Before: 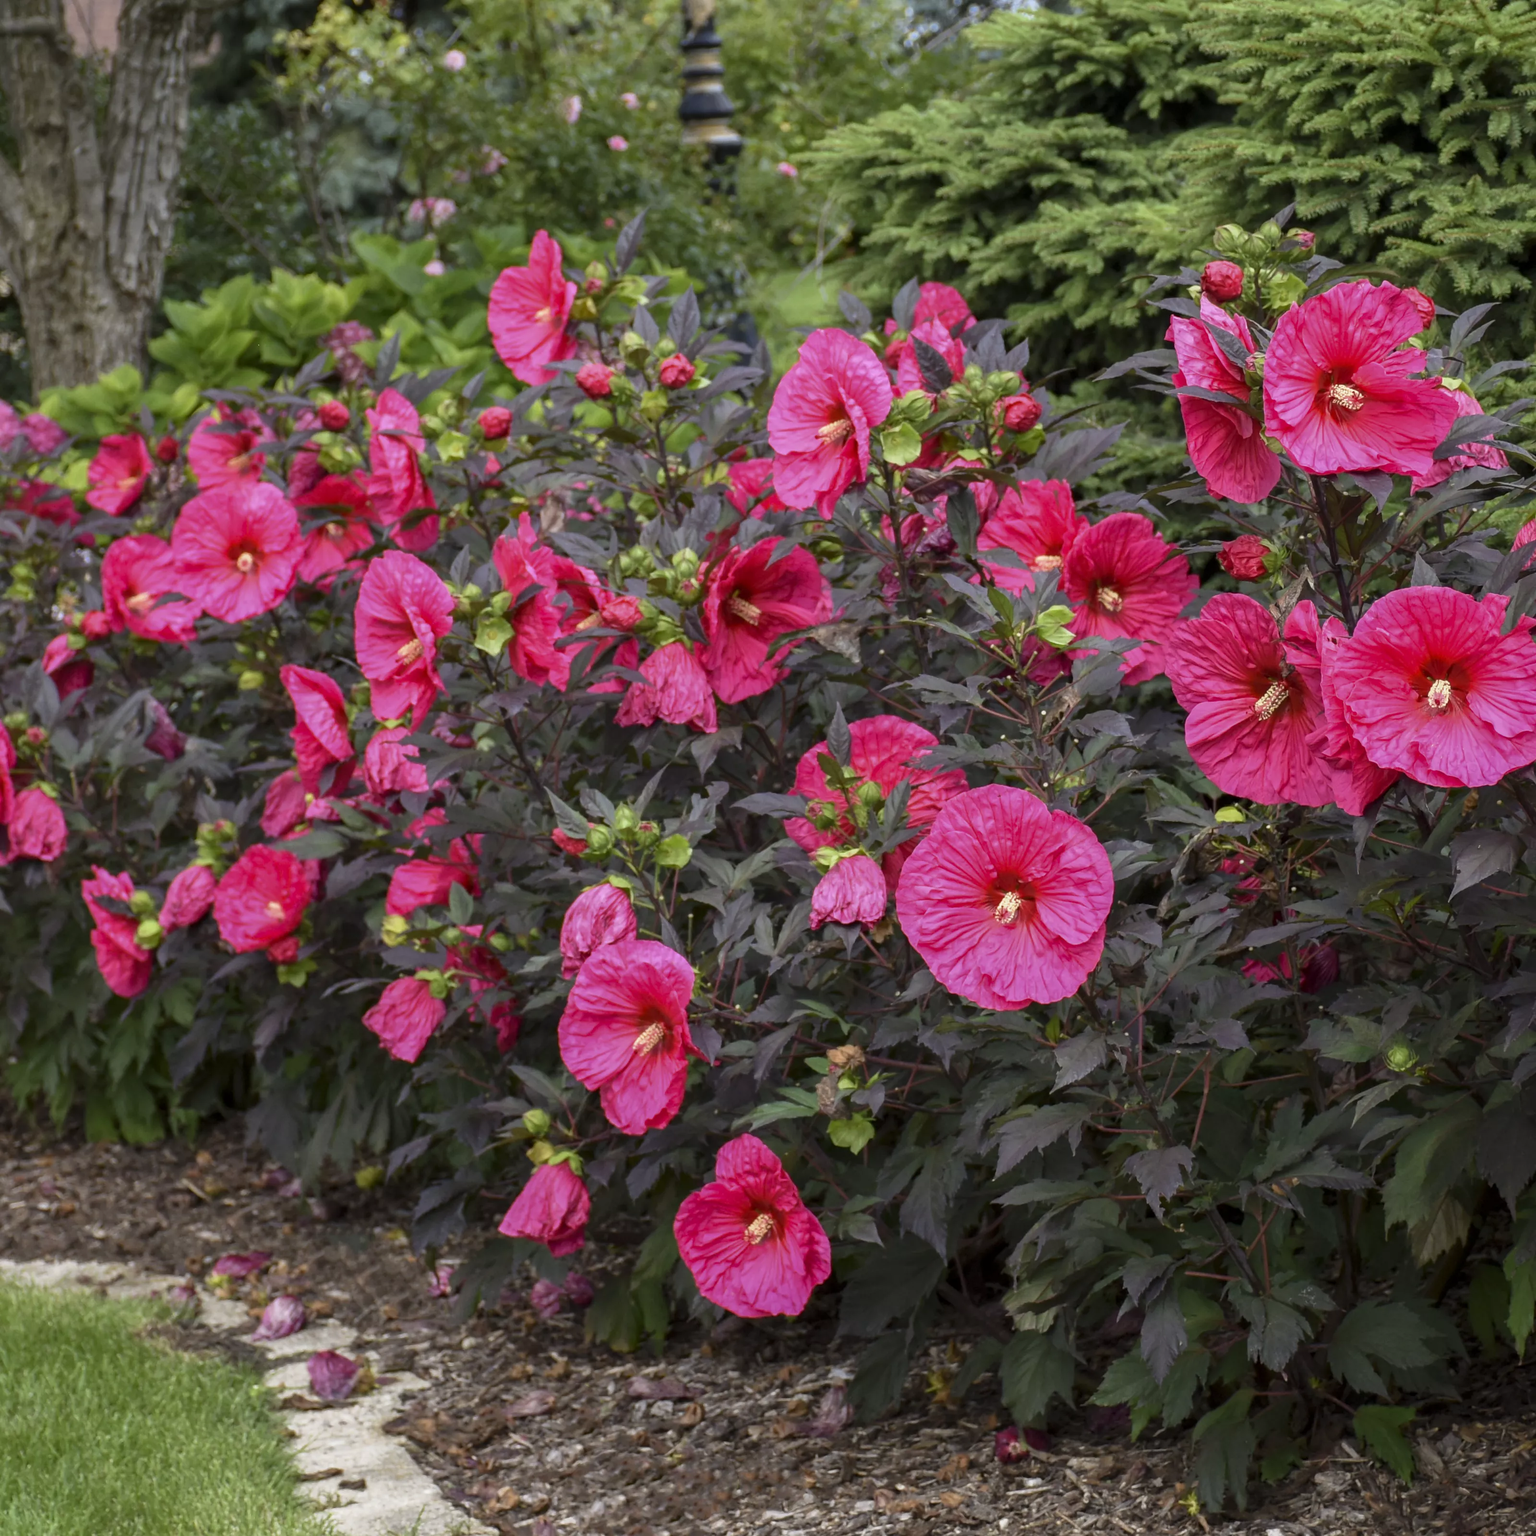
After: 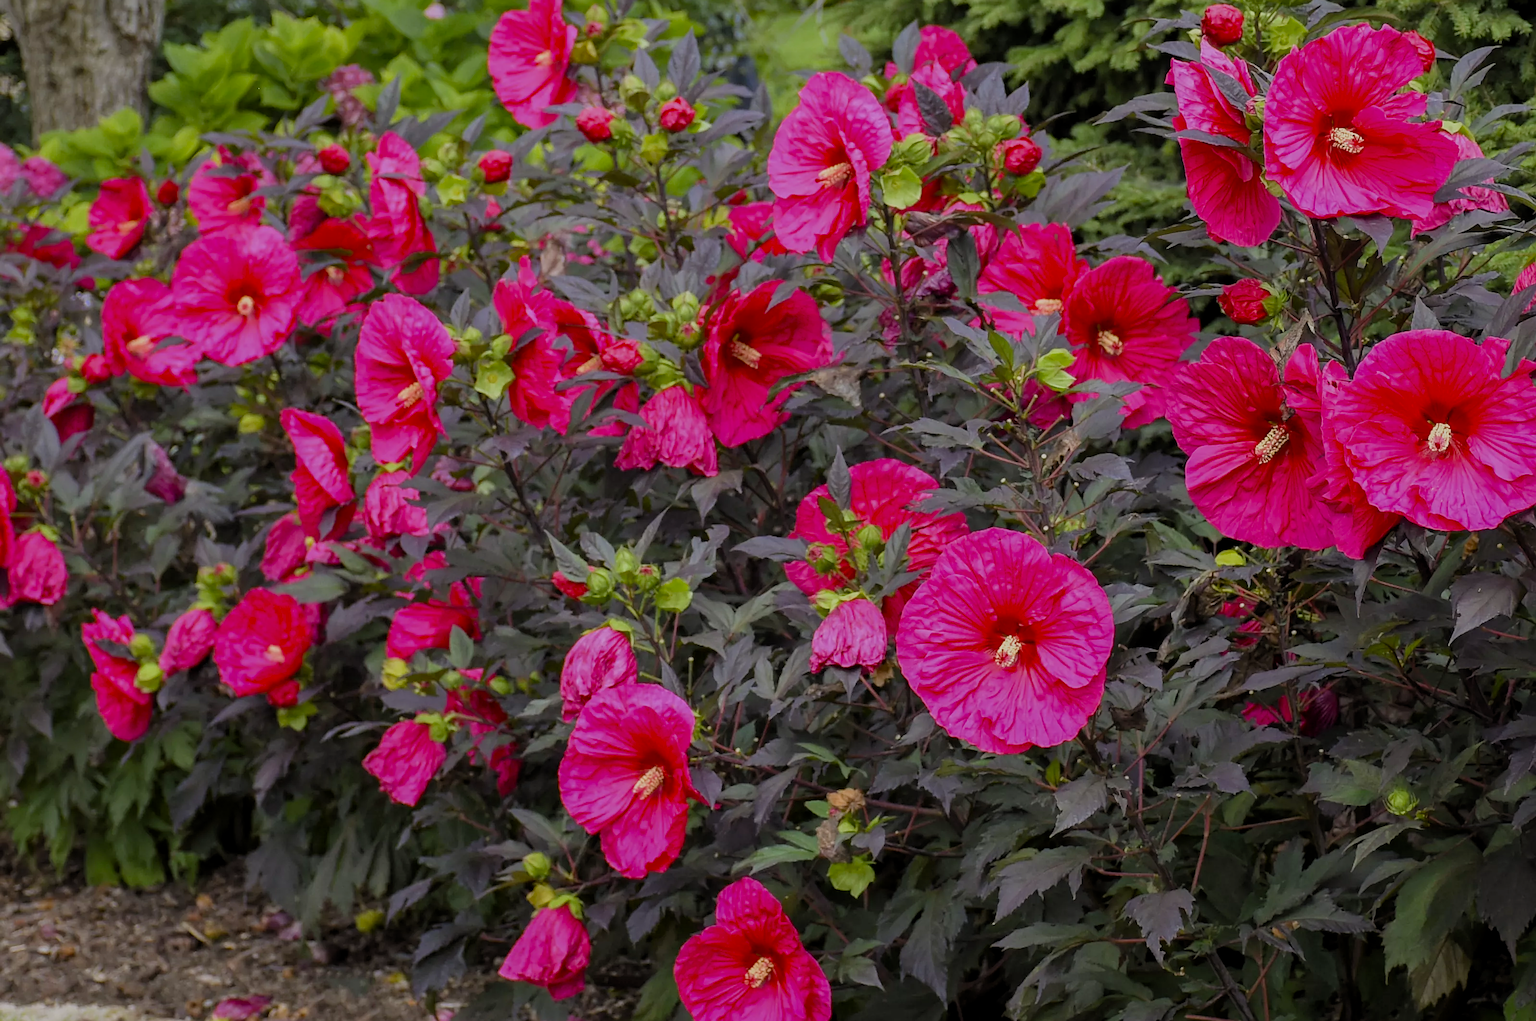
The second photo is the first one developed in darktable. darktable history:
exposure: exposure -0.041 EV, compensate highlight preservation false
filmic rgb: black relative exposure -8.79 EV, white relative exposure 4.98 EV, threshold 6 EV, target black luminance 0%, hardness 3.77, latitude 66.34%, contrast 0.822, highlights saturation mix 10%, shadows ↔ highlights balance 20%, add noise in highlights 0.1, color science v4 (2020), iterations of high-quality reconstruction 0, type of noise poissonian, enable highlight reconstruction true
sharpen: on, module defaults
crop: top 16.727%, bottom 16.727%
